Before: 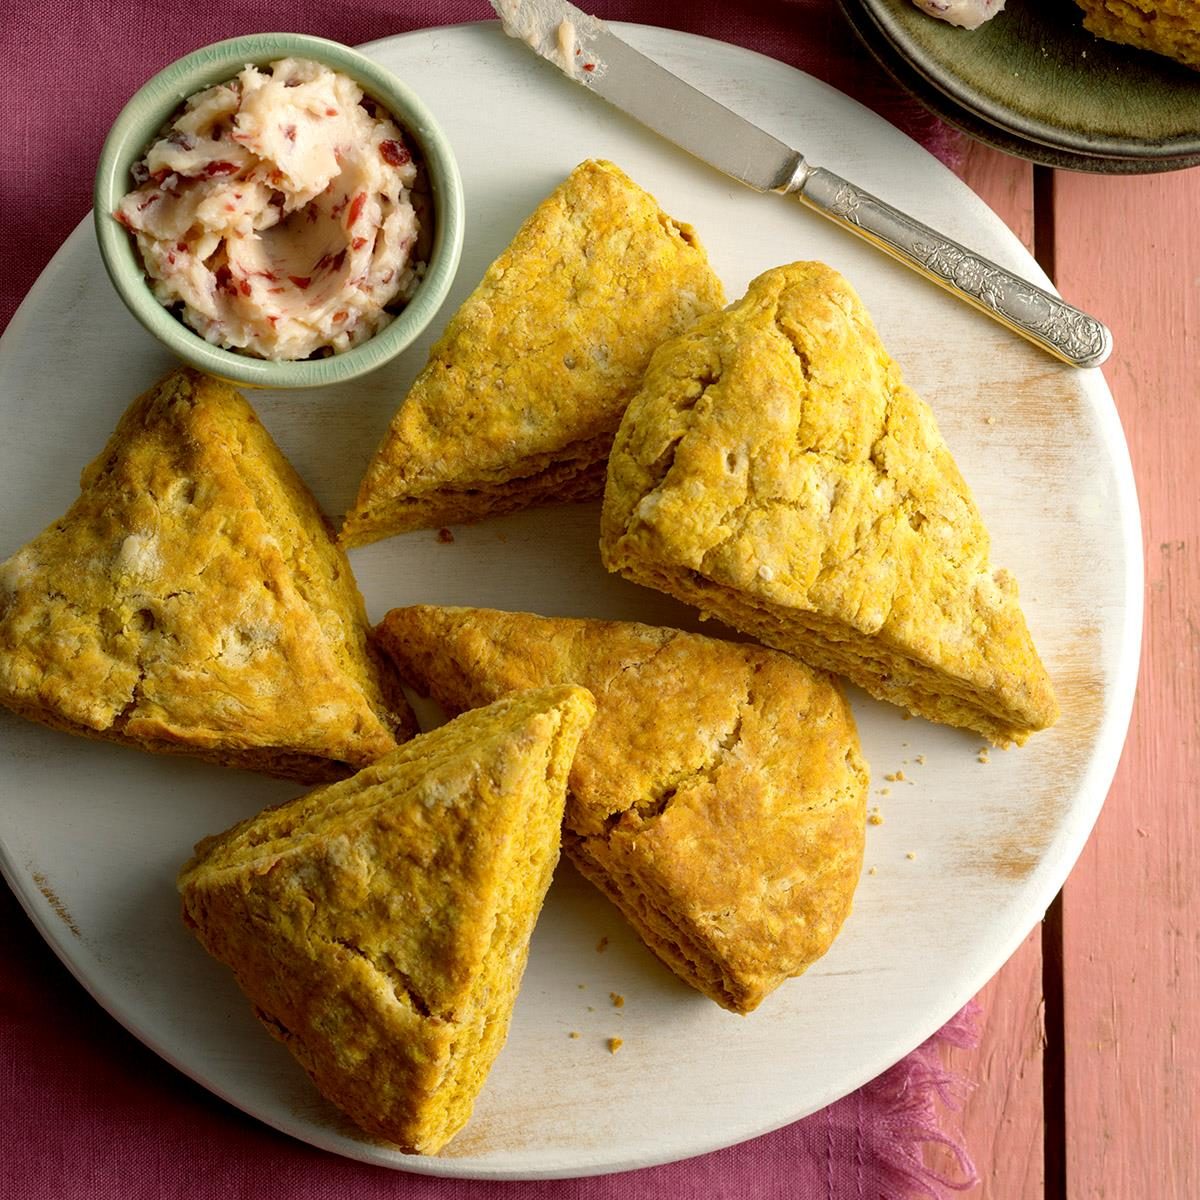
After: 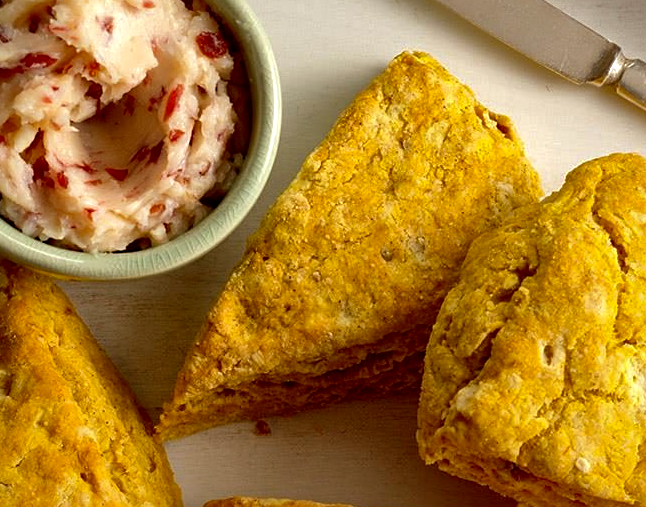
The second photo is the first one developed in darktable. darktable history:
sharpen: amount 0.2
shadows and highlights: on, module defaults
crop: left 15.306%, top 9.065%, right 30.789%, bottom 48.638%
rgb levels: mode RGB, independent channels, levels [[0, 0.5, 1], [0, 0.521, 1], [0, 0.536, 1]]
local contrast: mode bilateral grid, contrast 50, coarseness 50, detail 150%, midtone range 0.2
fill light: on, module defaults
